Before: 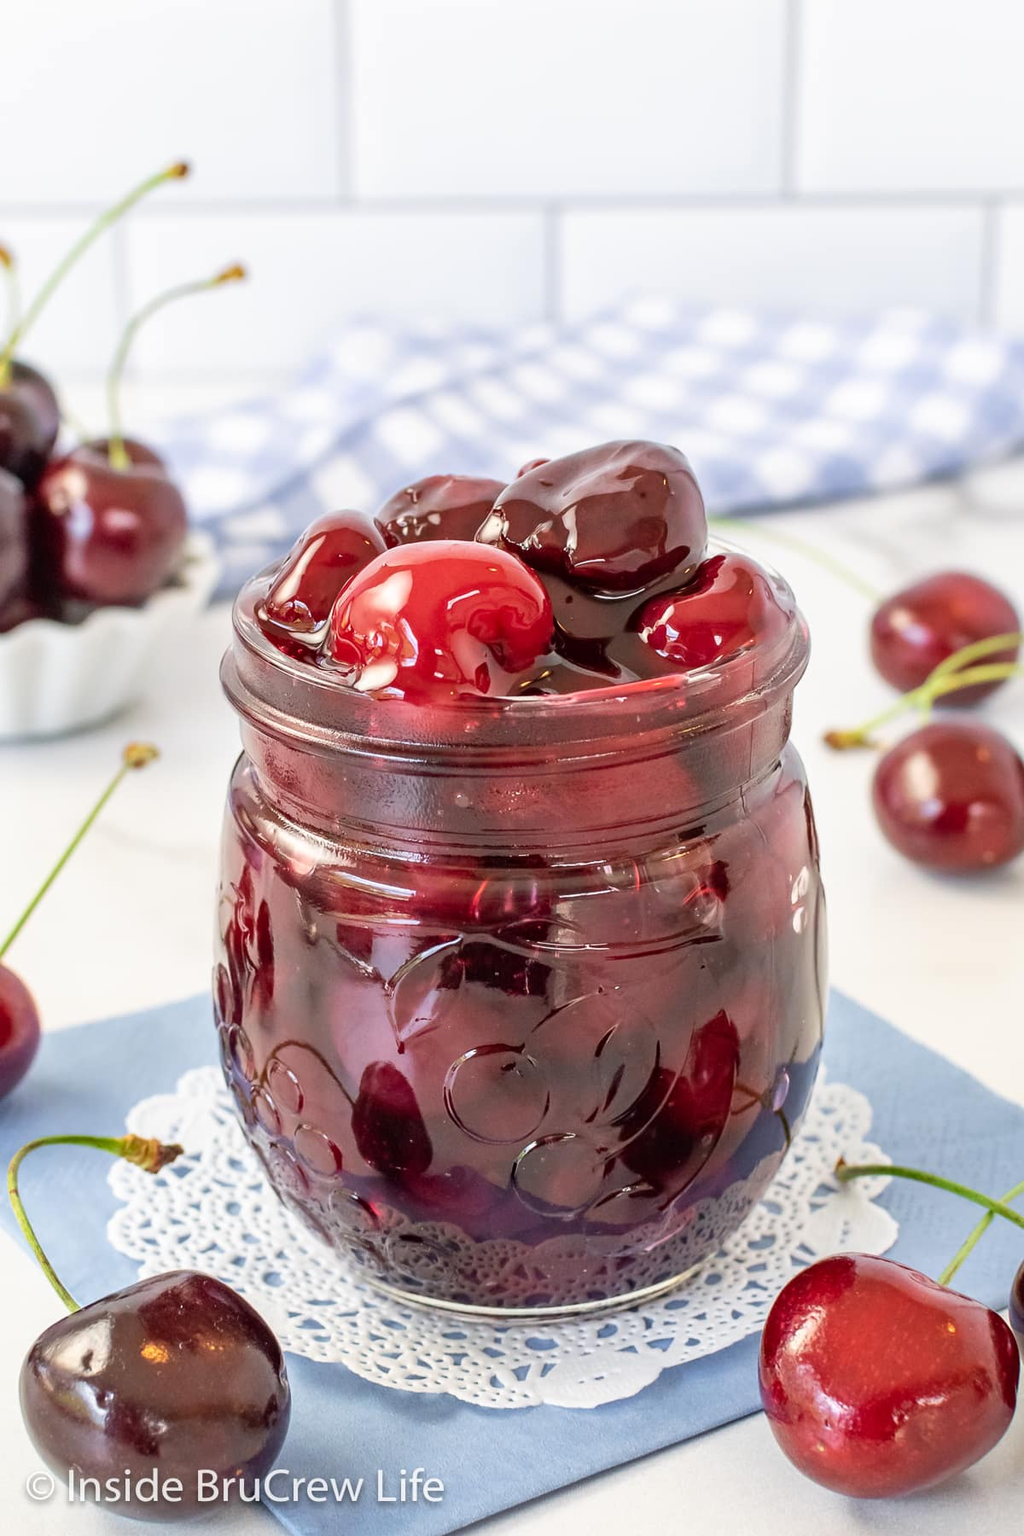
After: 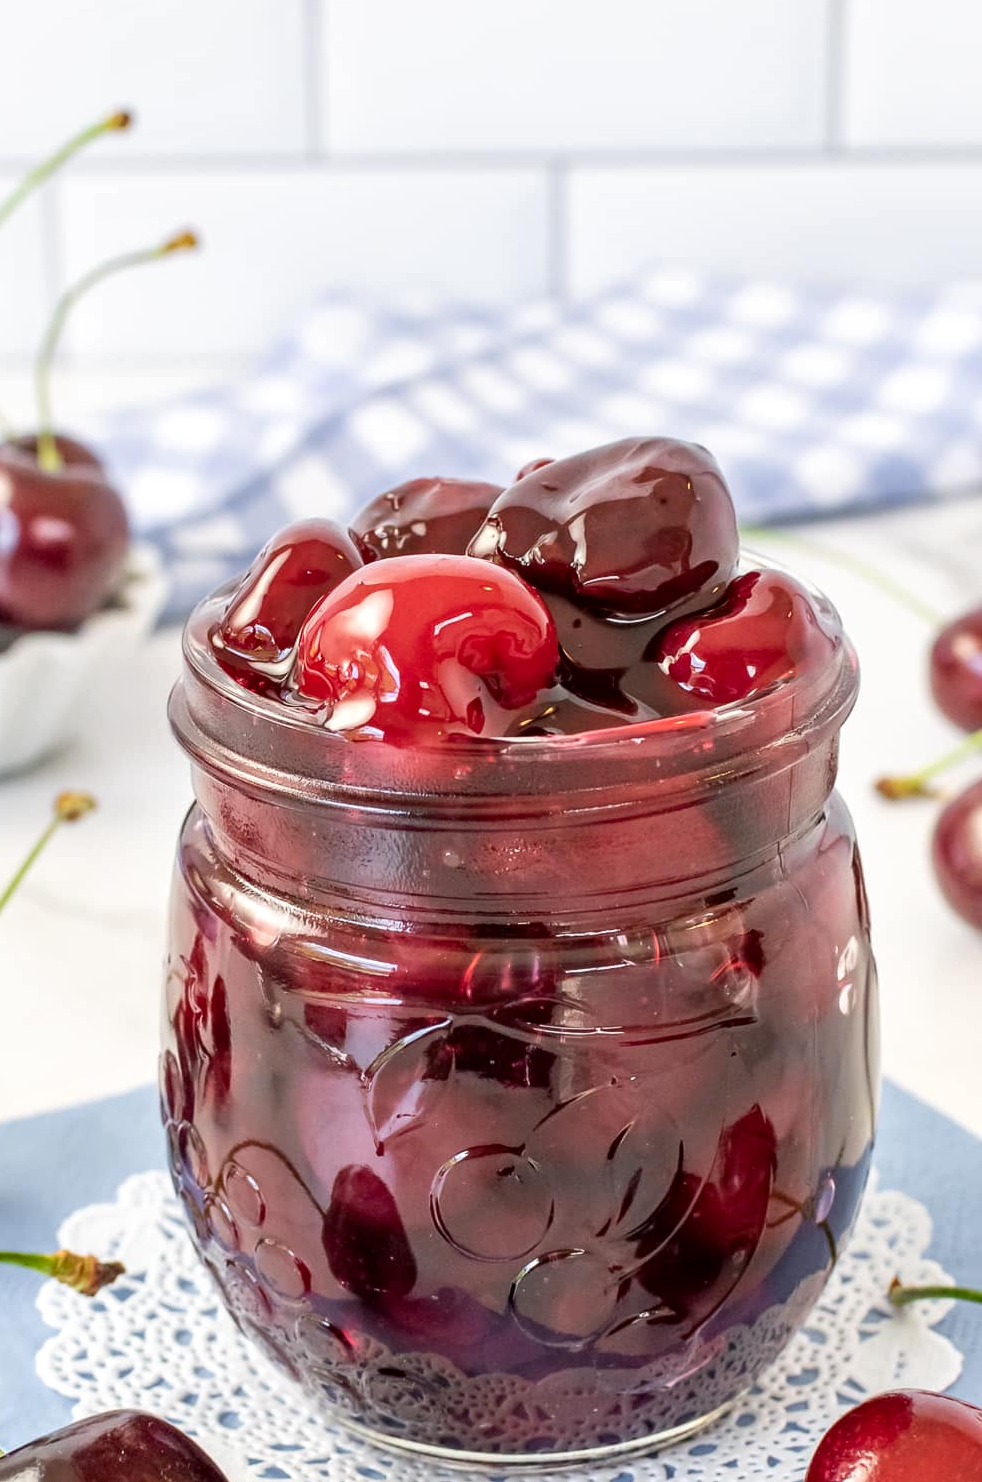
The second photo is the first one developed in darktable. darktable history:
crop and rotate: left 7.544%, top 4.434%, right 10.551%, bottom 13.23%
local contrast: highlights 103%, shadows 103%, detail 119%, midtone range 0.2
